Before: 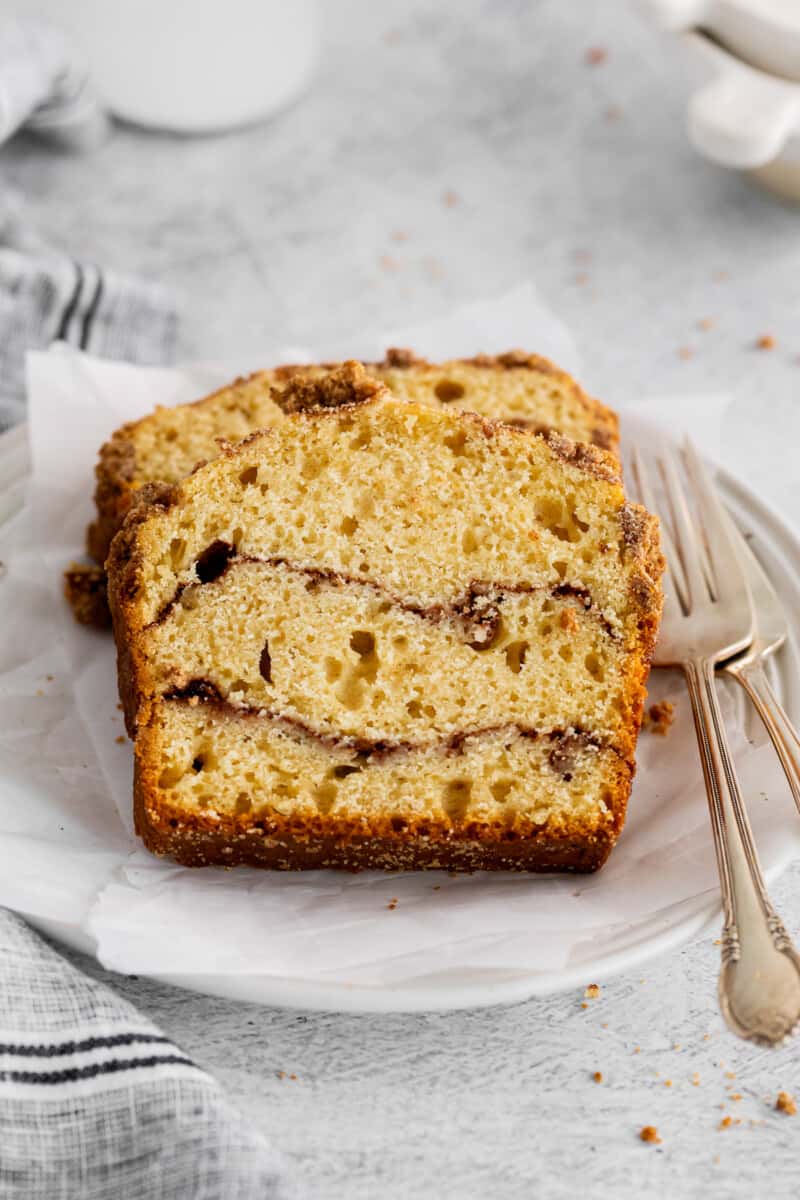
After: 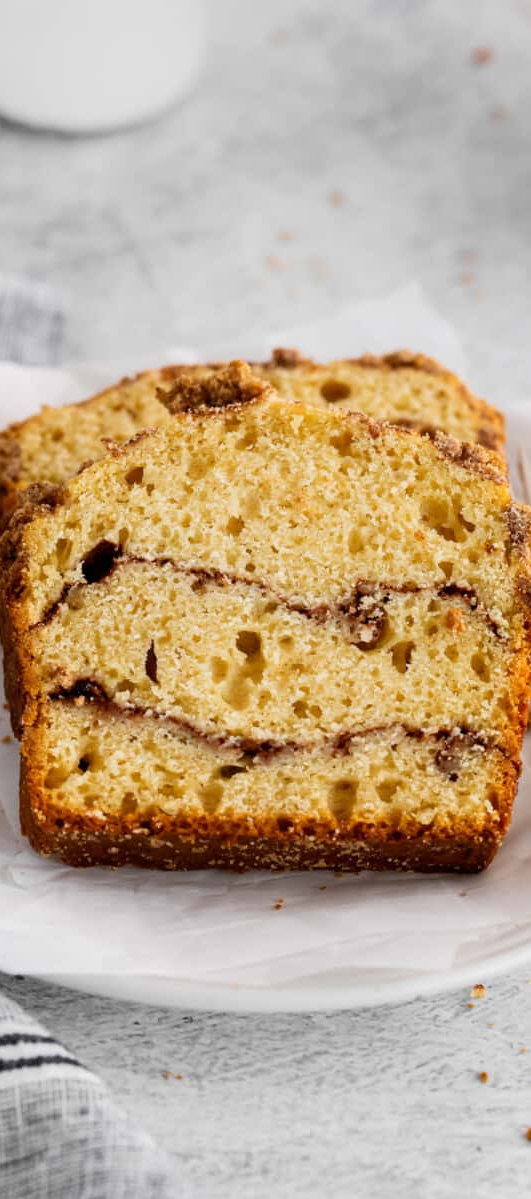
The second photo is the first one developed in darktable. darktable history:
crop and rotate: left 14.308%, right 19.277%
